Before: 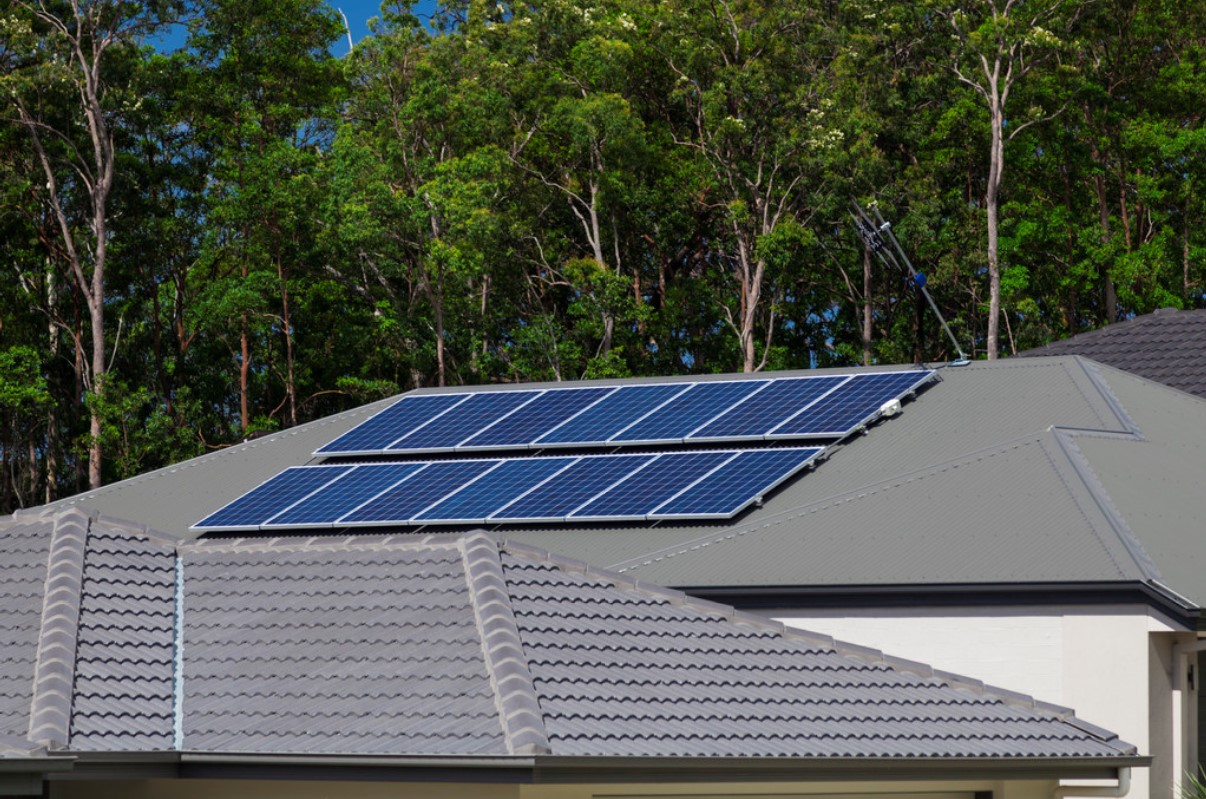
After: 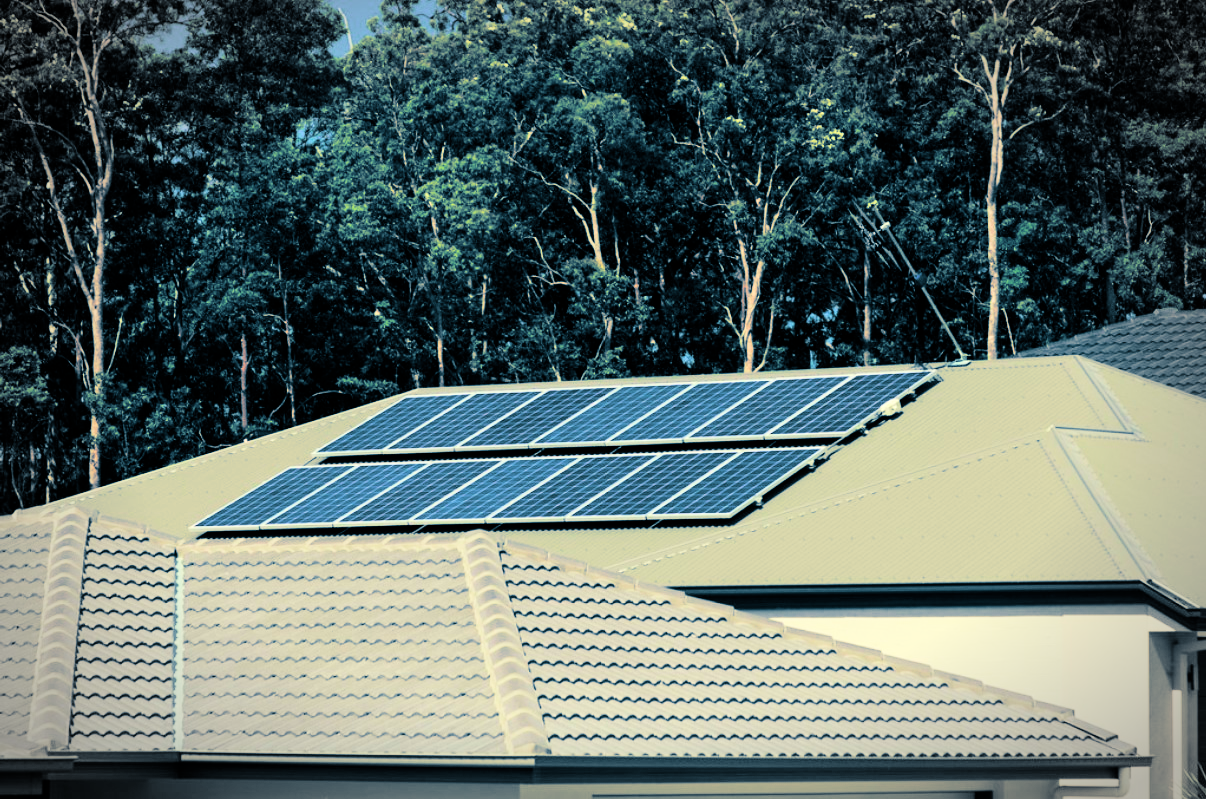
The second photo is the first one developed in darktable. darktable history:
tone curve: curves: ch0 [(0, 0) (0.004, 0) (0.133, 0.071) (0.325, 0.456) (0.832, 0.957) (1, 1)], color space Lab, linked channels, preserve colors none
channel mixer: red [0, 0, 0, 1, 0, 0, 0], green [0 ×4, 1, 0, 0], blue [0, 0, 0, 0.1, 0.1, 0.8, 0]
velvia: on, module defaults
split-toning: shadows › hue 212.4°, balance -70
vignetting: fall-off start 79.43%, saturation -0.649, width/height ratio 1.327, unbound false
